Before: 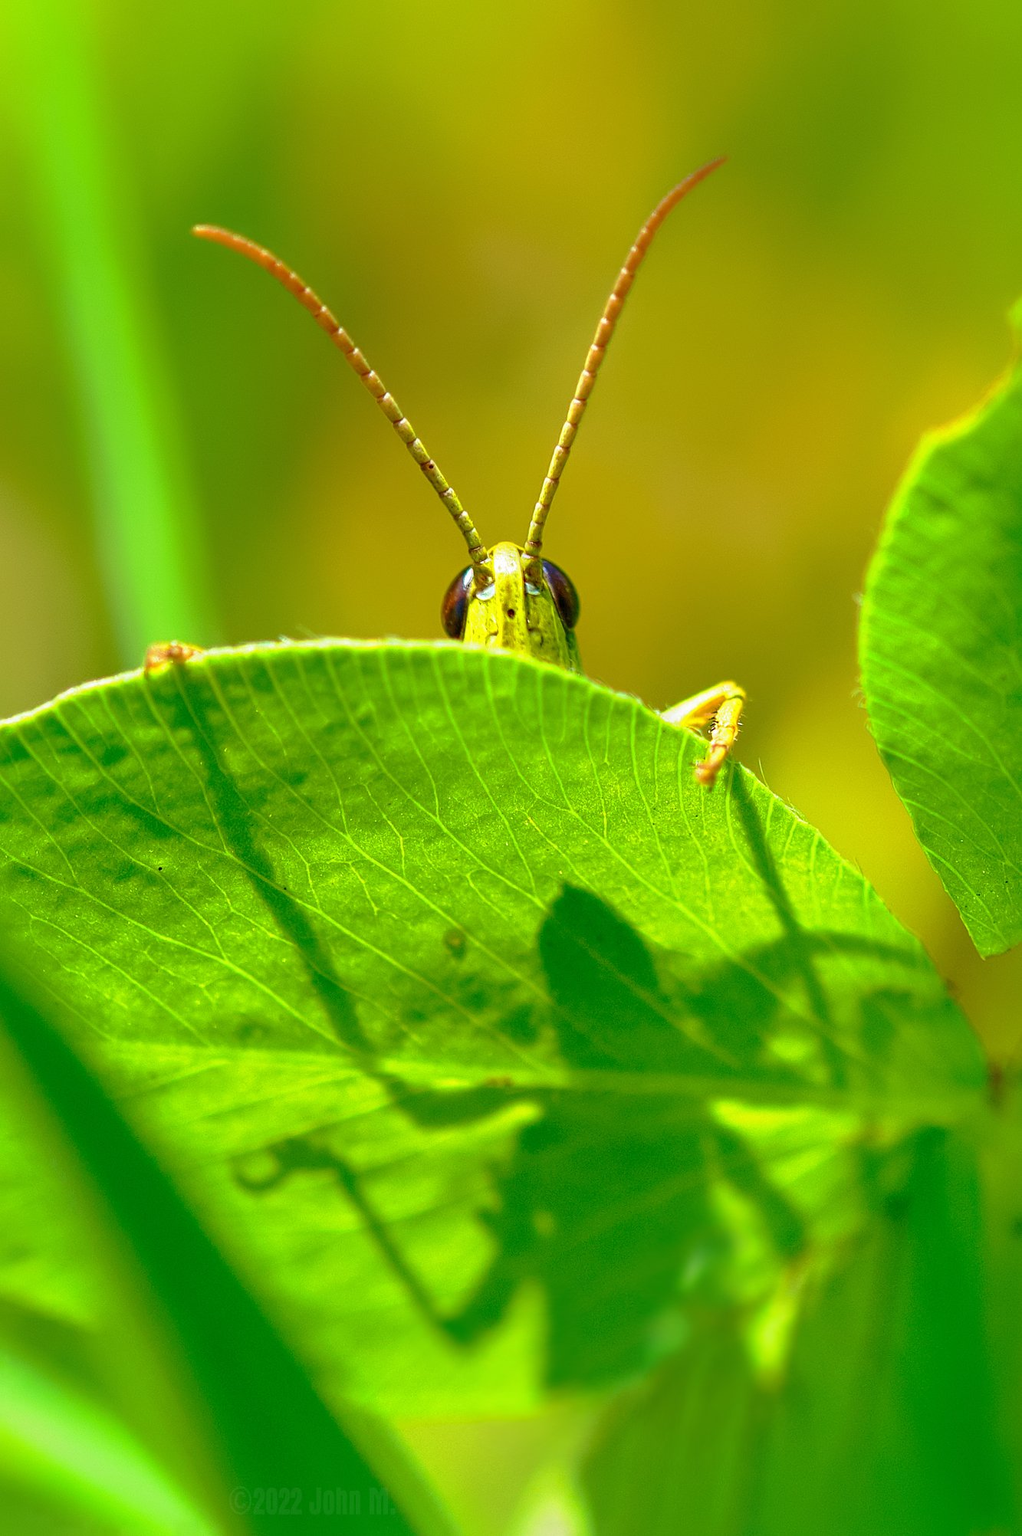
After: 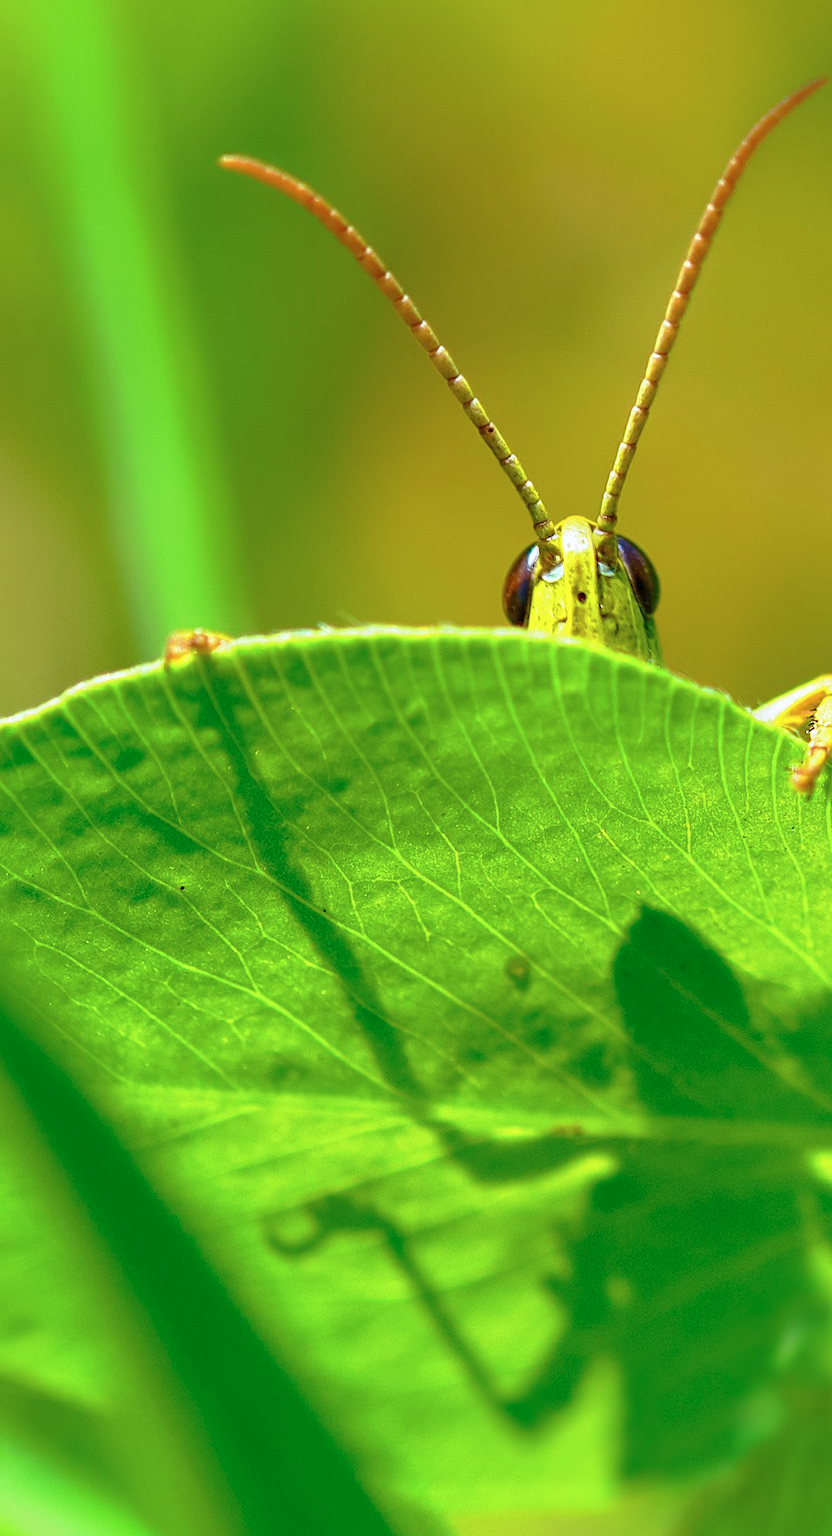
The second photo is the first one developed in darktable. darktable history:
crop: top 5.803%, right 27.864%, bottom 5.804%
color calibration: illuminant as shot in camera, x 0.358, y 0.373, temperature 4628.91 K
